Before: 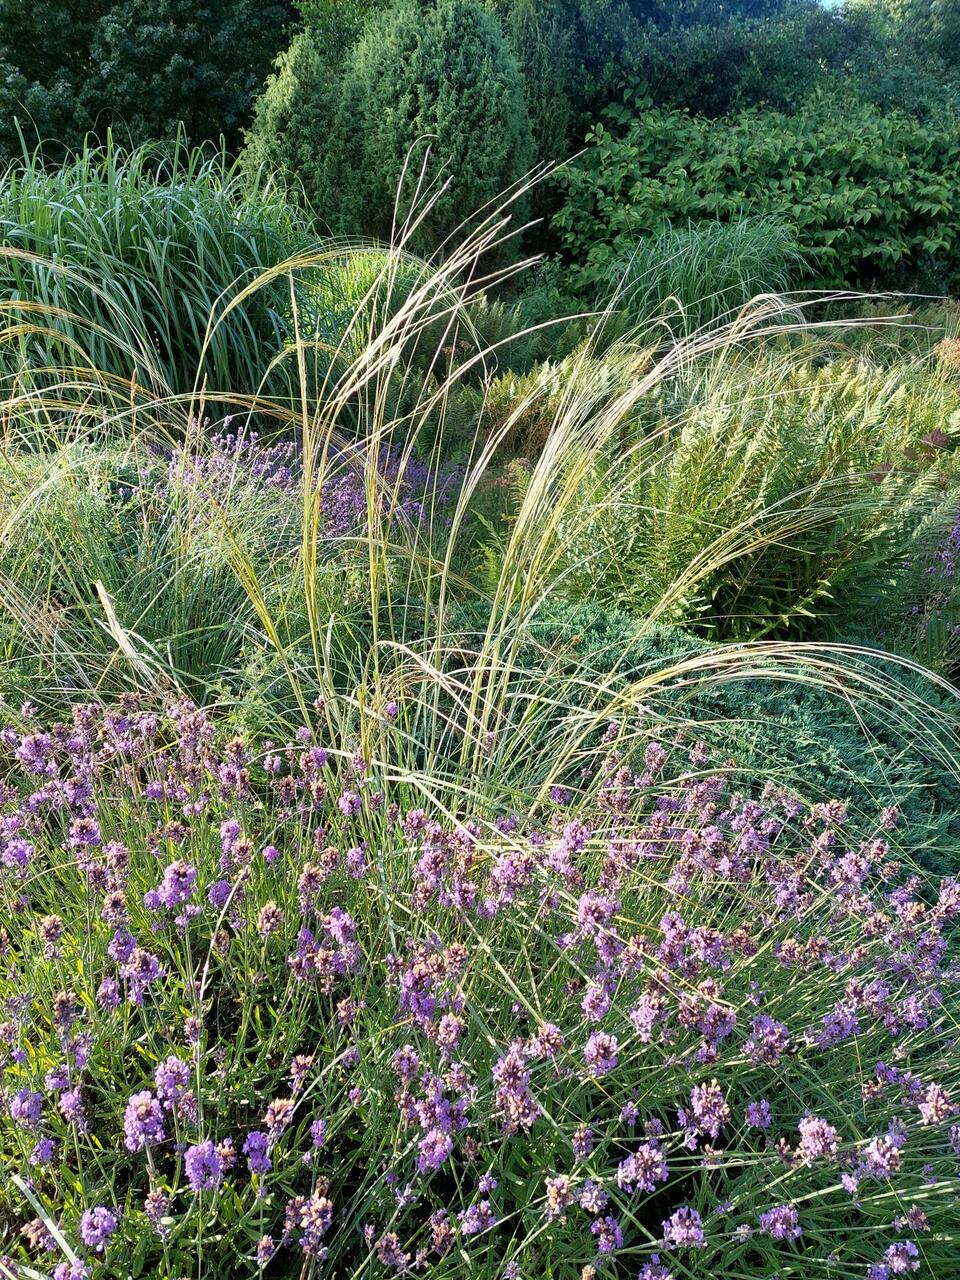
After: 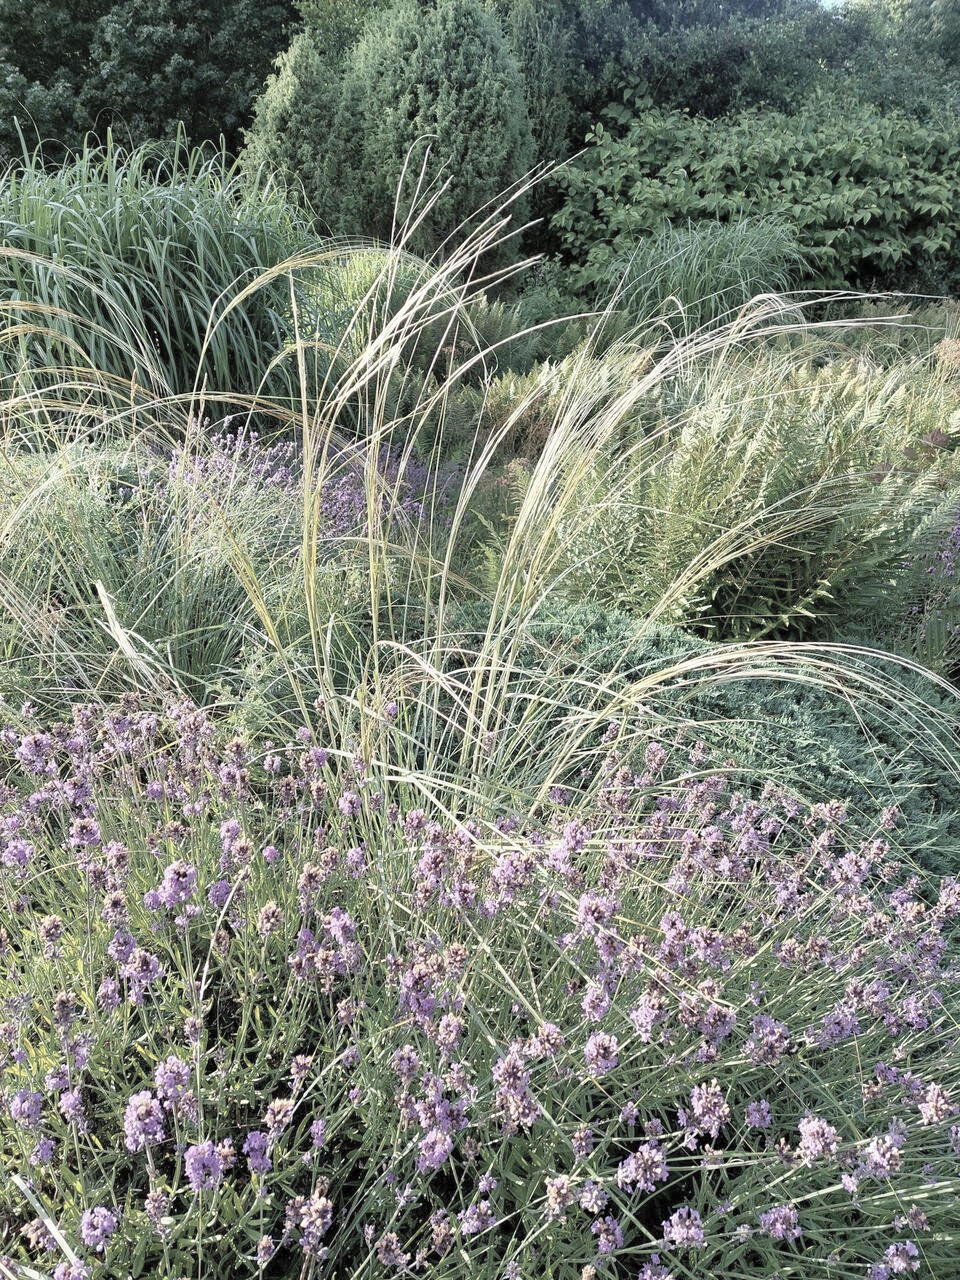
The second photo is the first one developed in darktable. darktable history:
haze removal: compatibility mode true, adaptive false
contrast brightness saturation: brightness 0.18, saturation -0.5
